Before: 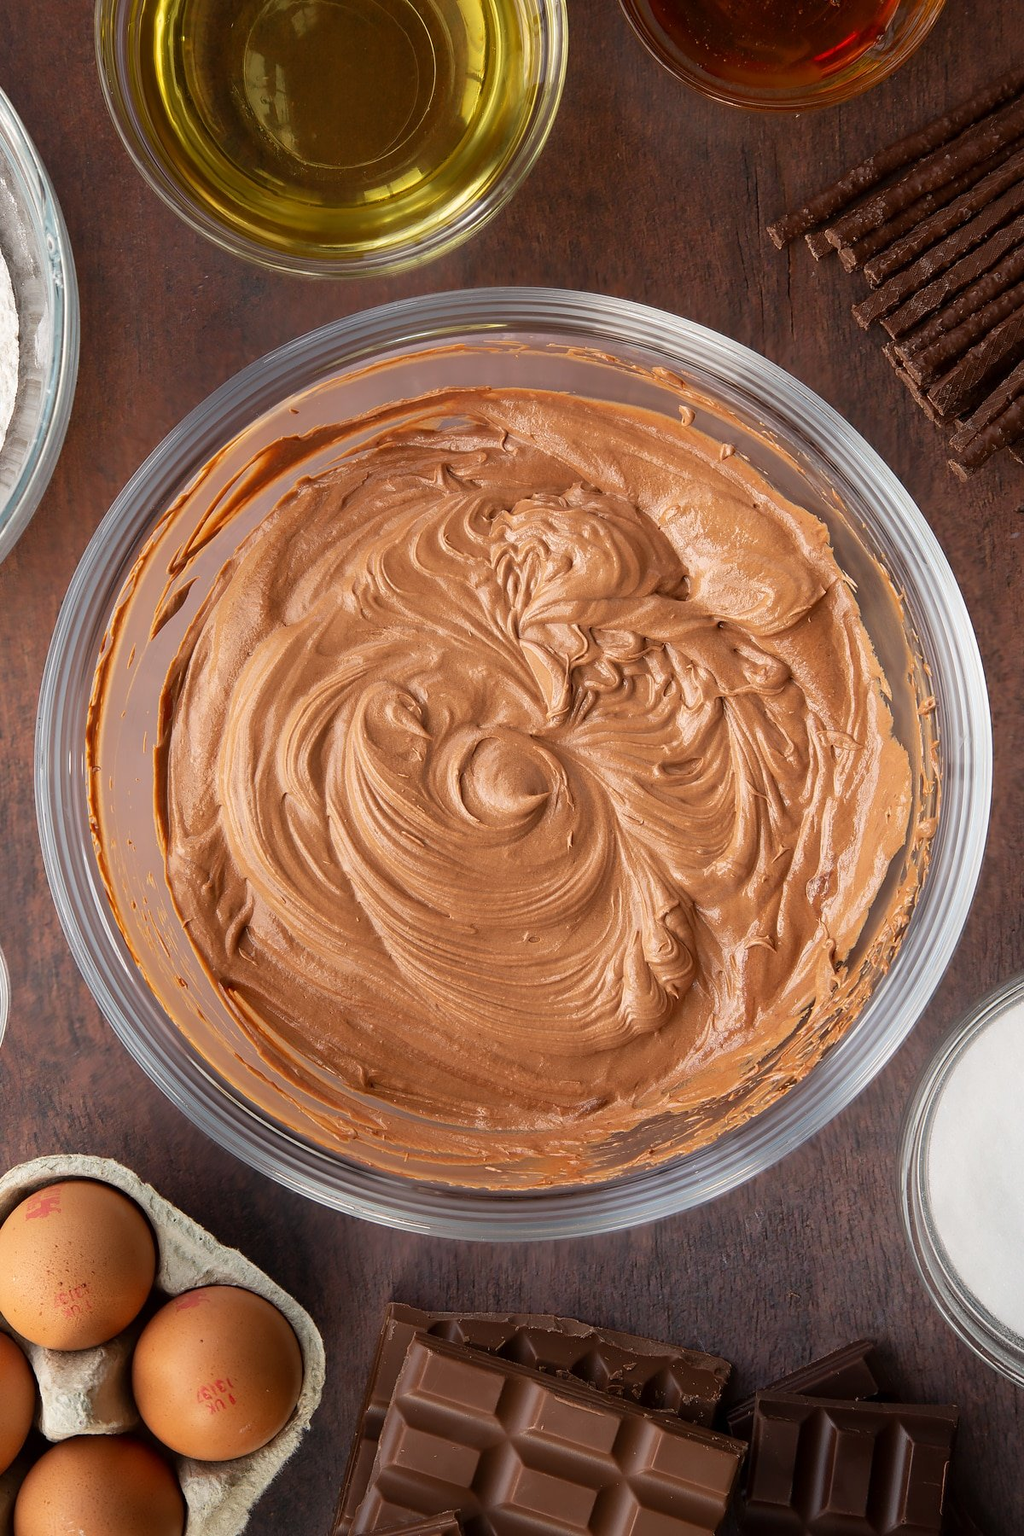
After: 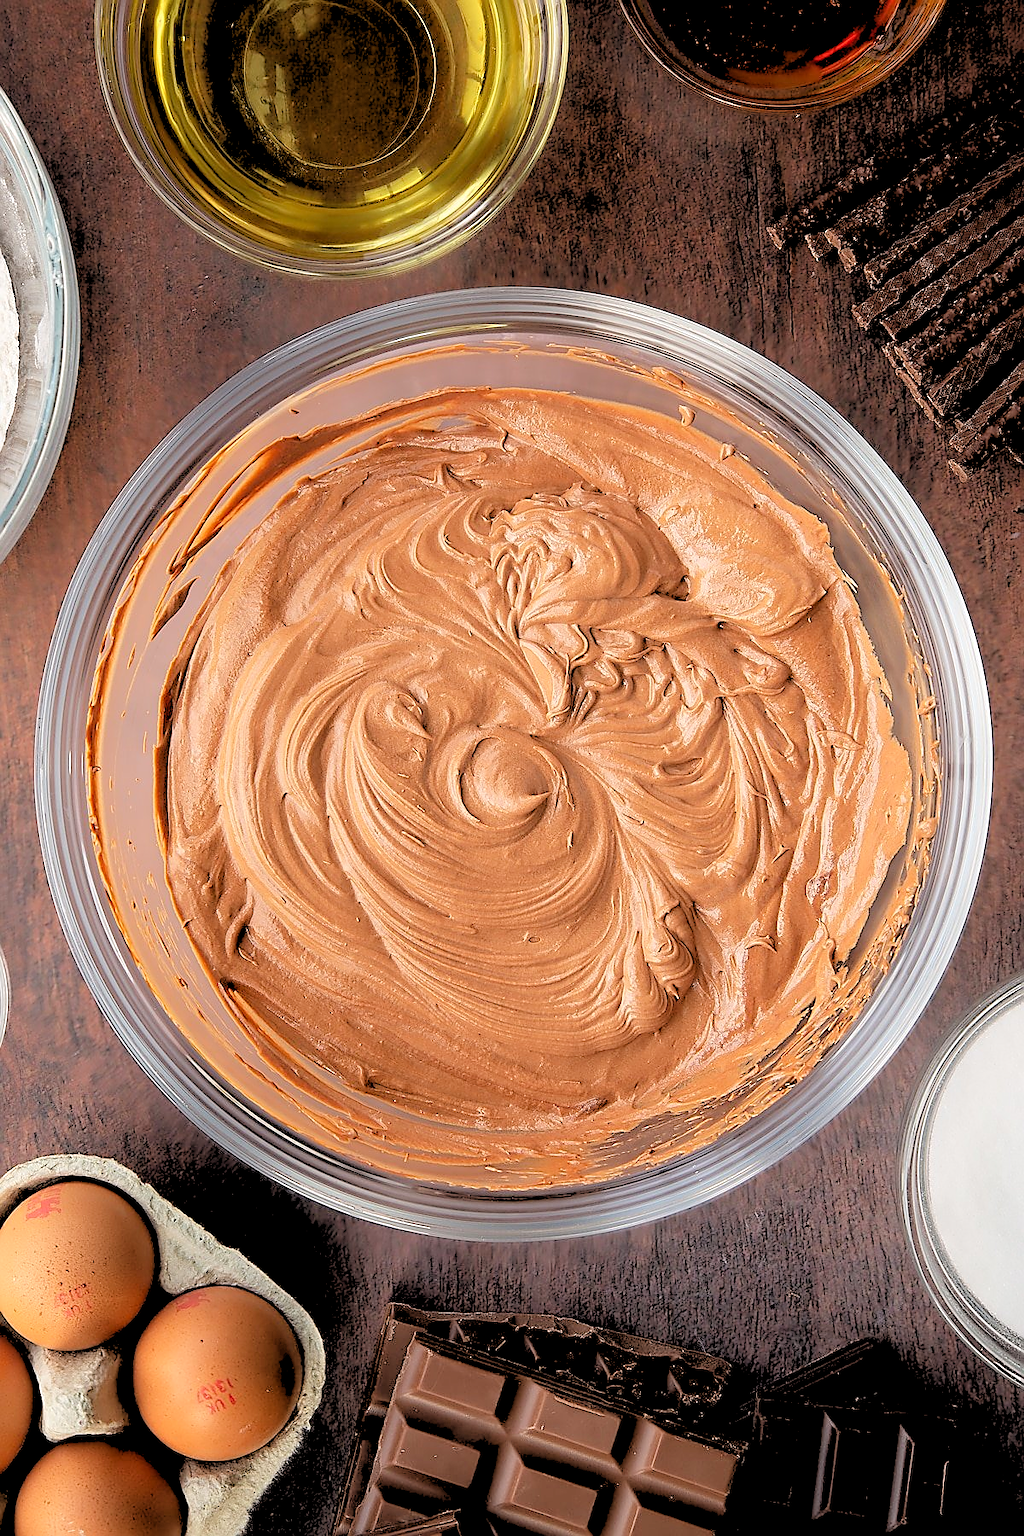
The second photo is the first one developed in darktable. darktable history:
sharpen: radius 1.4, amount 1.25, threshold 0.7
rgb levels: levels [[0.027, 0.429, 0.996], [0, 0.5, 1], [0, 0.5, 1]]
